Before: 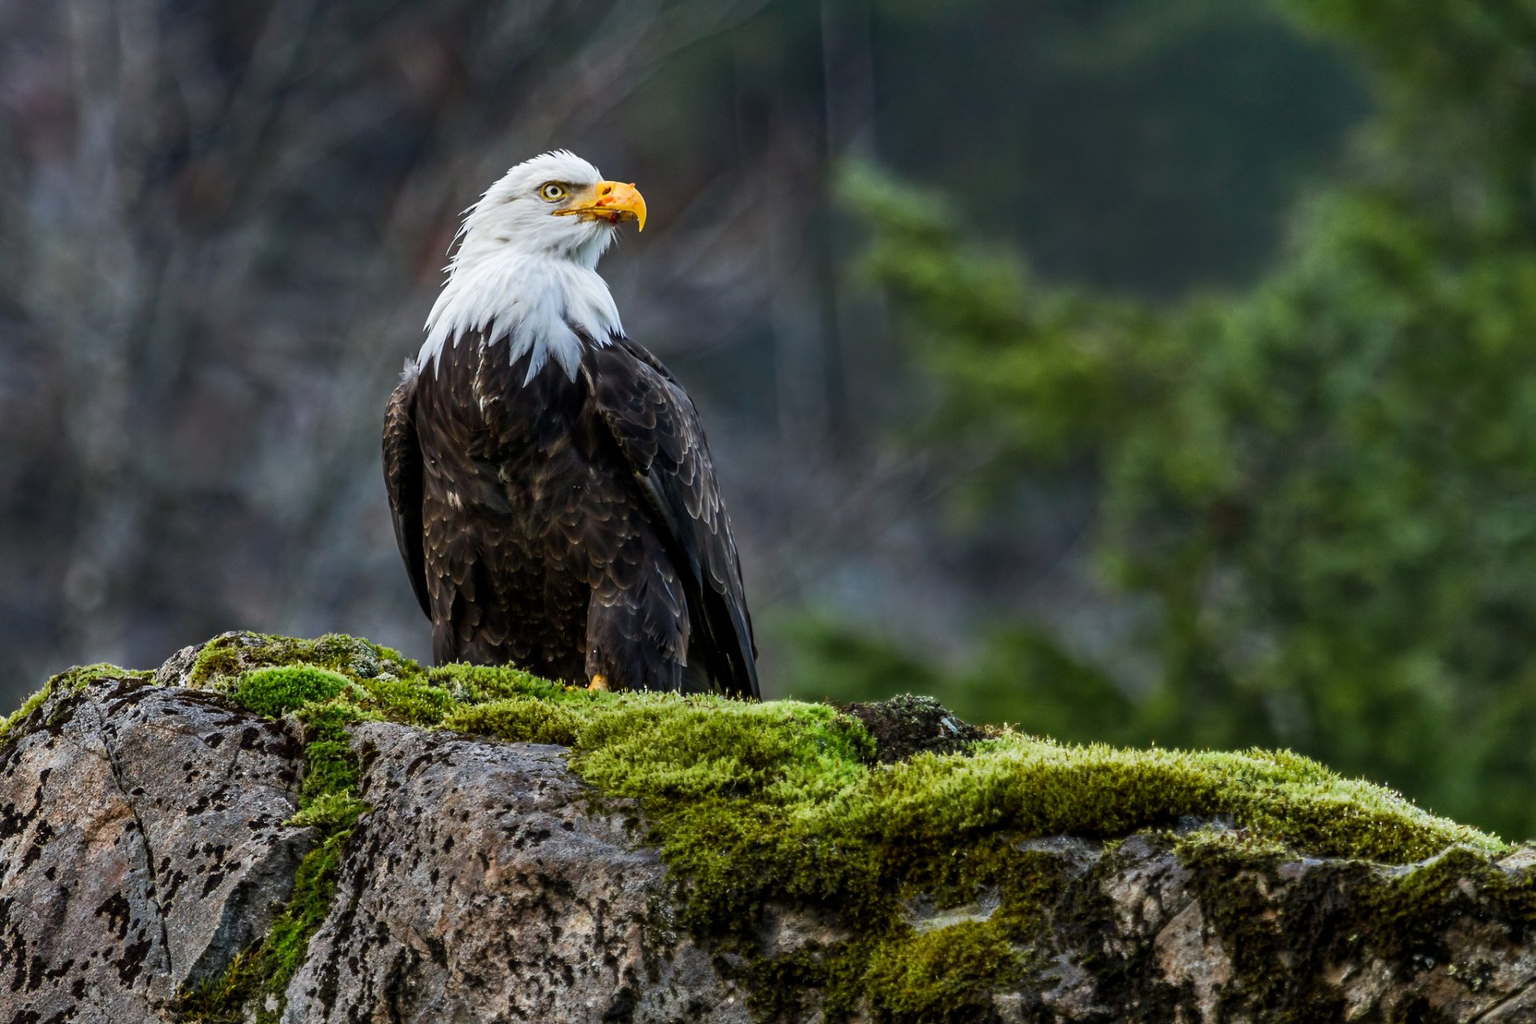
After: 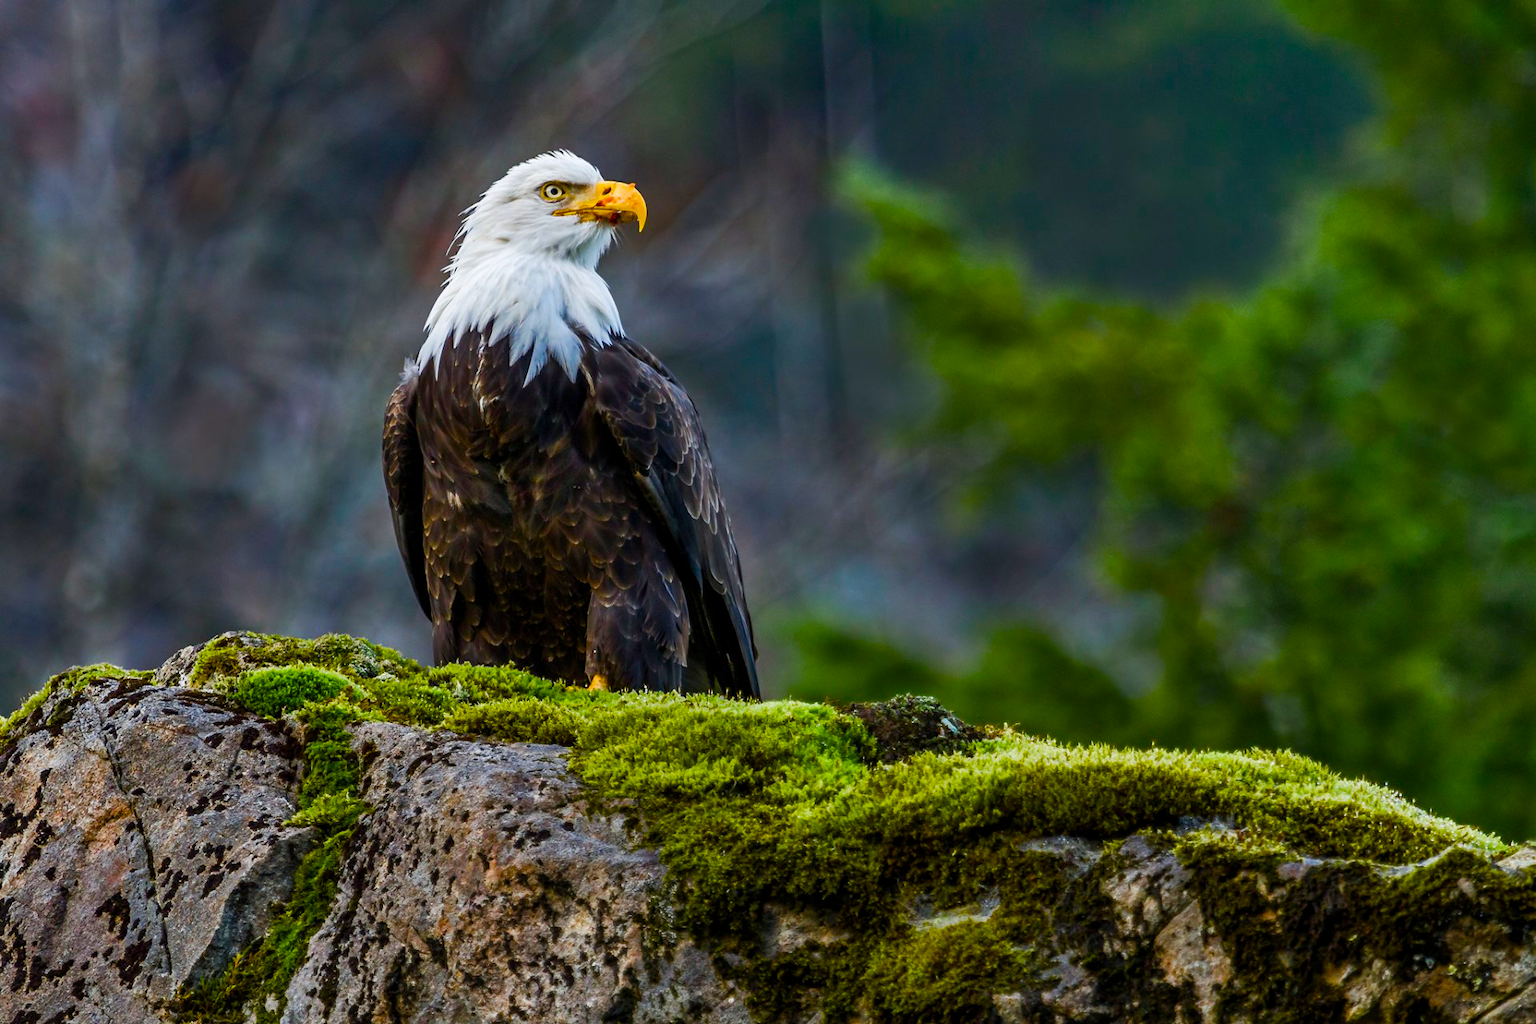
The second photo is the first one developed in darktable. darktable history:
color balance rgb: shadows fall-off 101.823%, perceptual saturation grading › global saturation 55.624%, perceptual saturation grading › highlights -50.084%, perceptual saturation grading › mid-tones 39.499%, perceptual saturation grading › shadows 30.981%, mask middle-gray fulcrum 21.967%, global vibrance 20%
